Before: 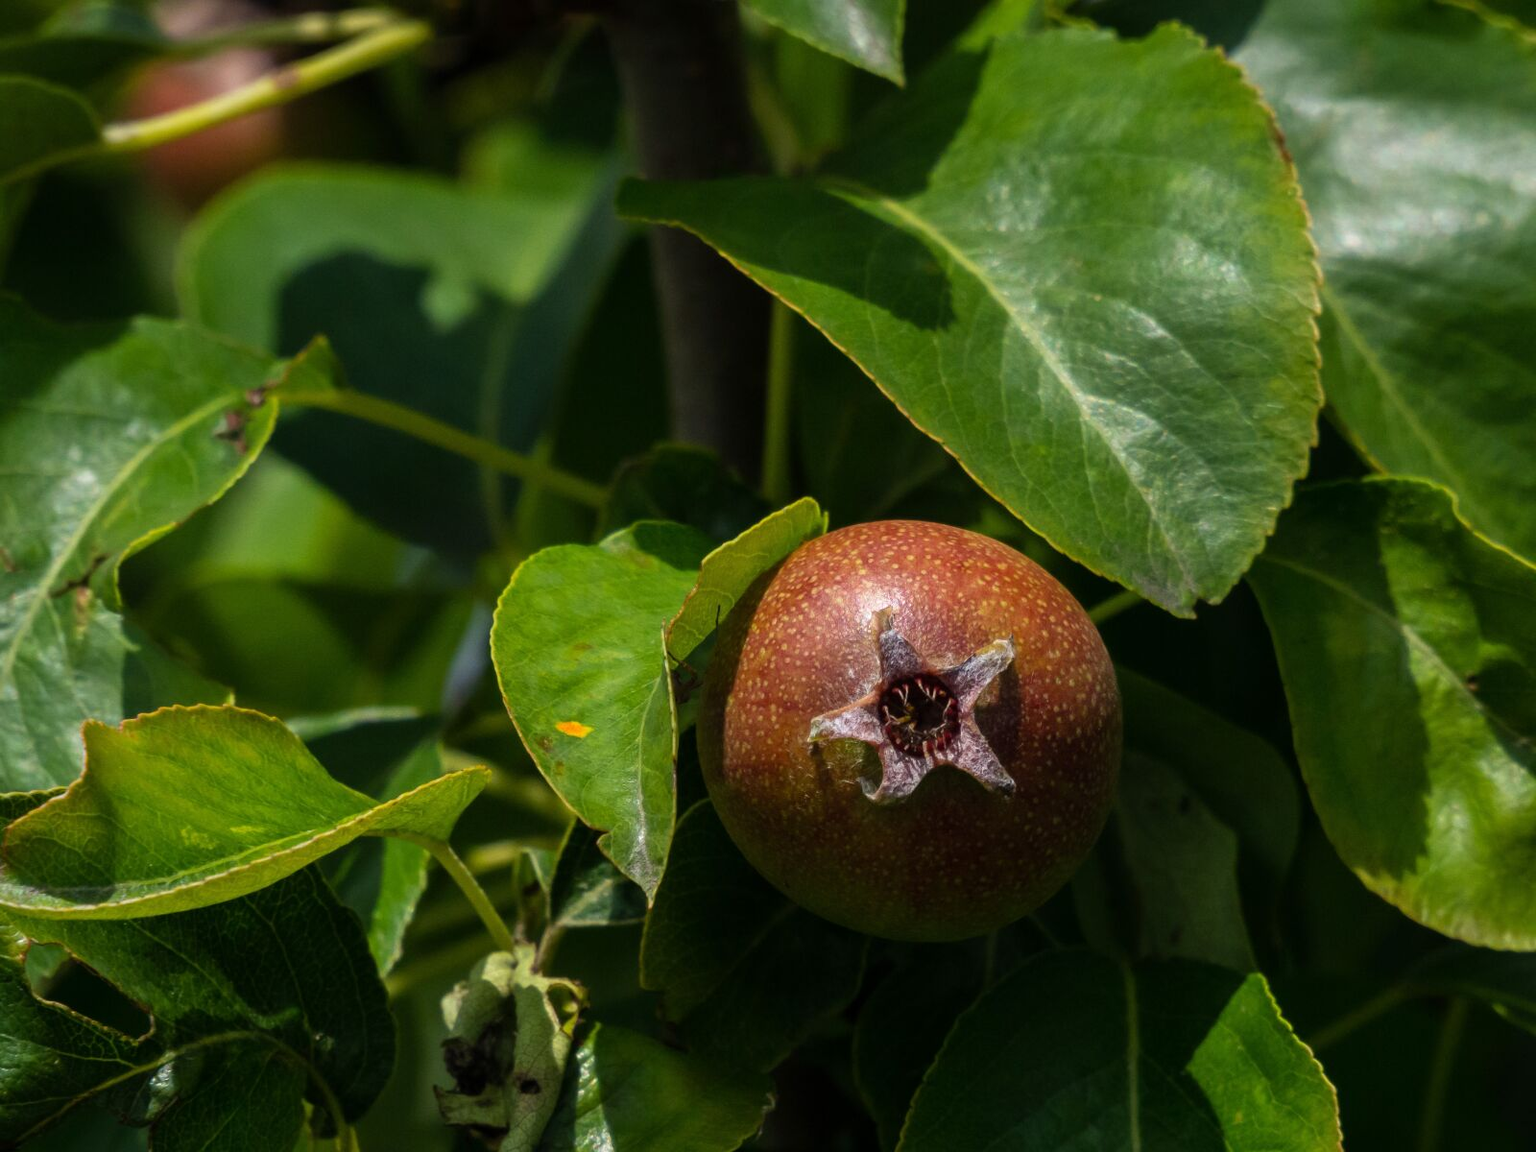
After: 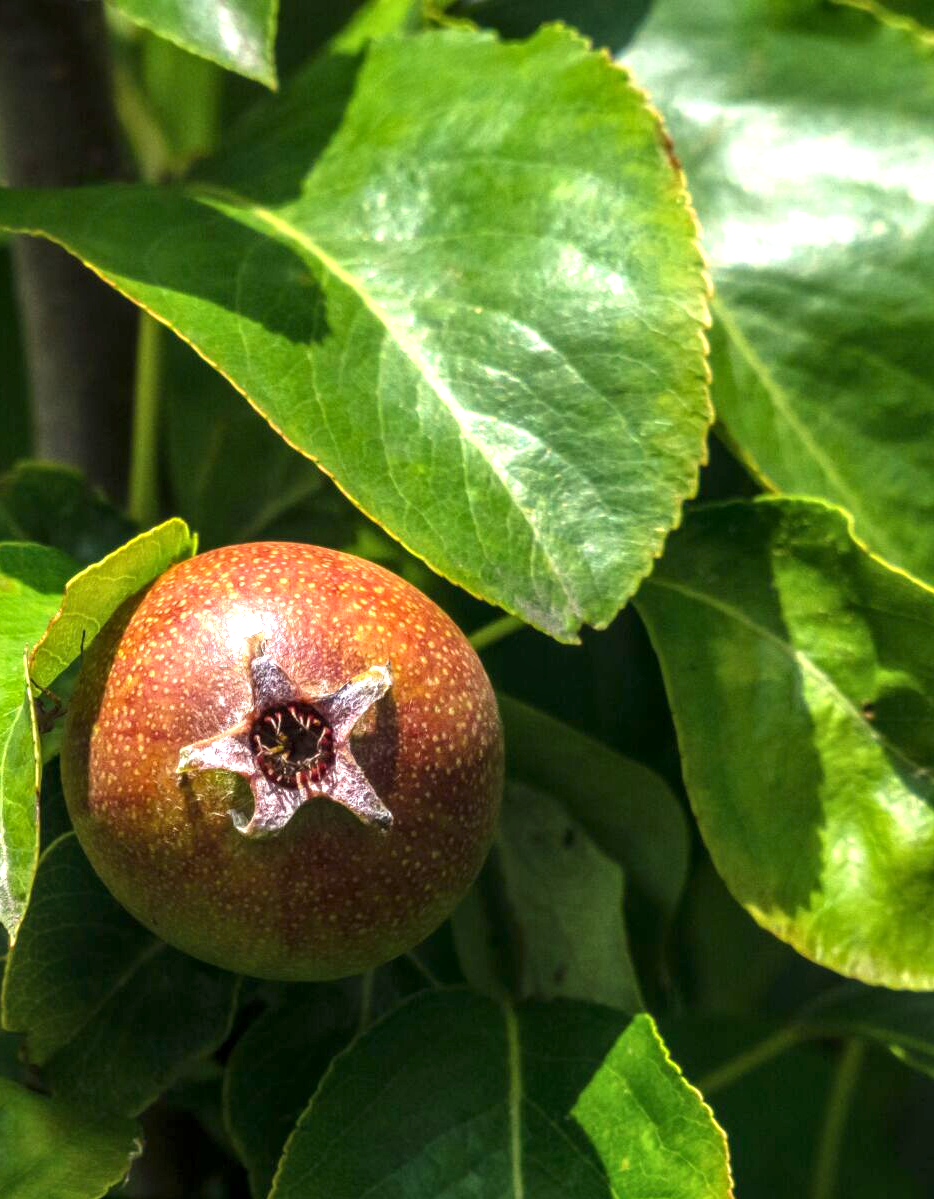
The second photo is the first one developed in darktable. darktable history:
exposure: black level correction 0, exposure 1.466 EV, compensate highlight preservation false
local contrast: on, module defaults
crop: left 41.596%
